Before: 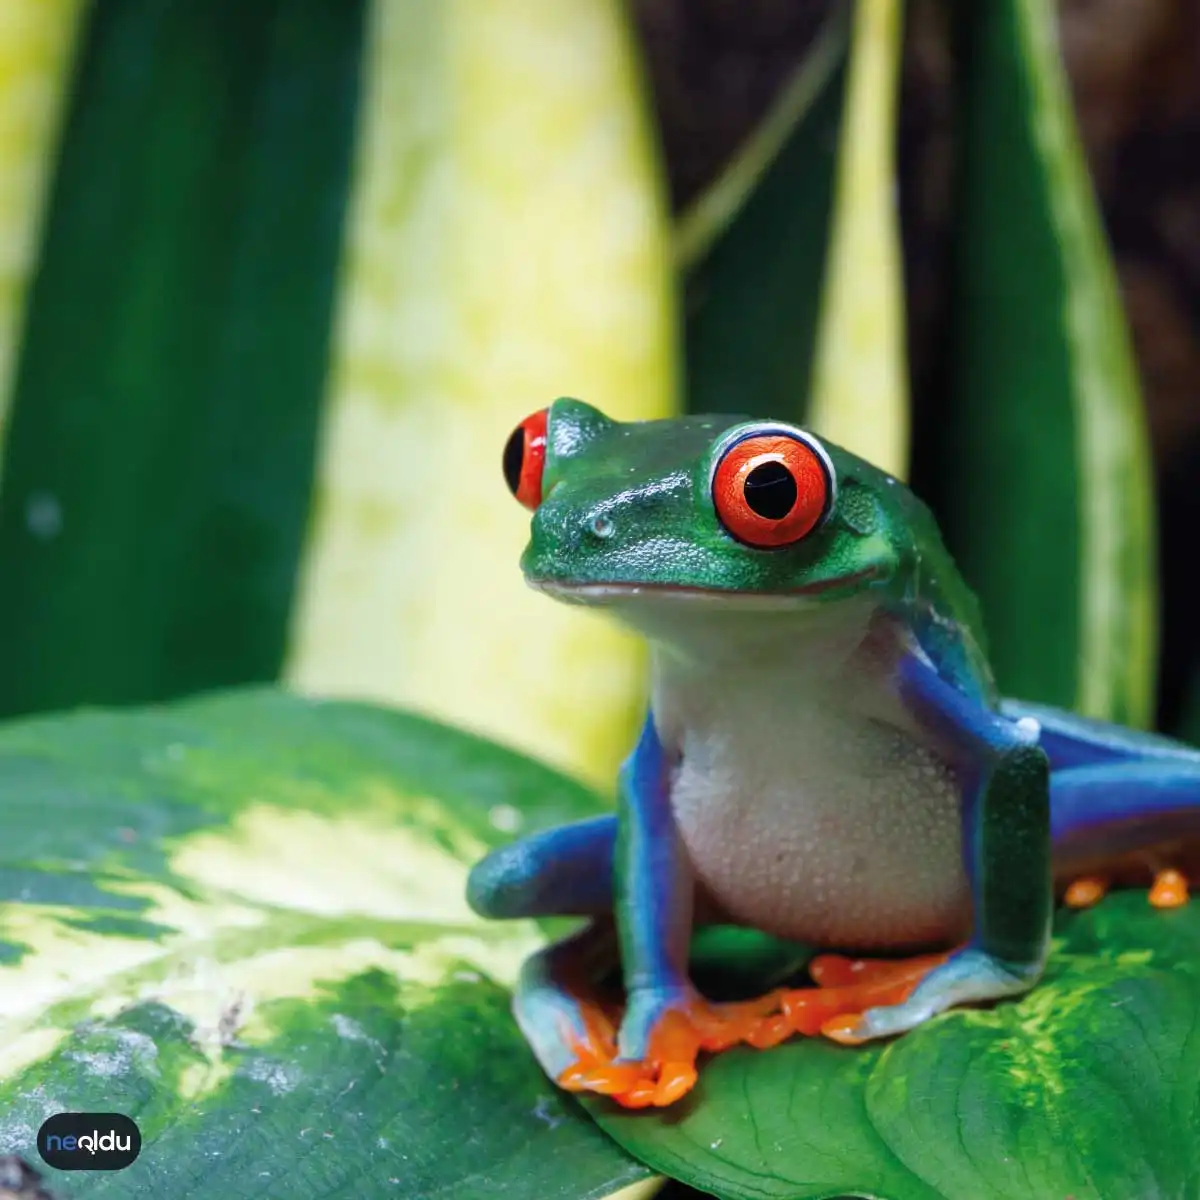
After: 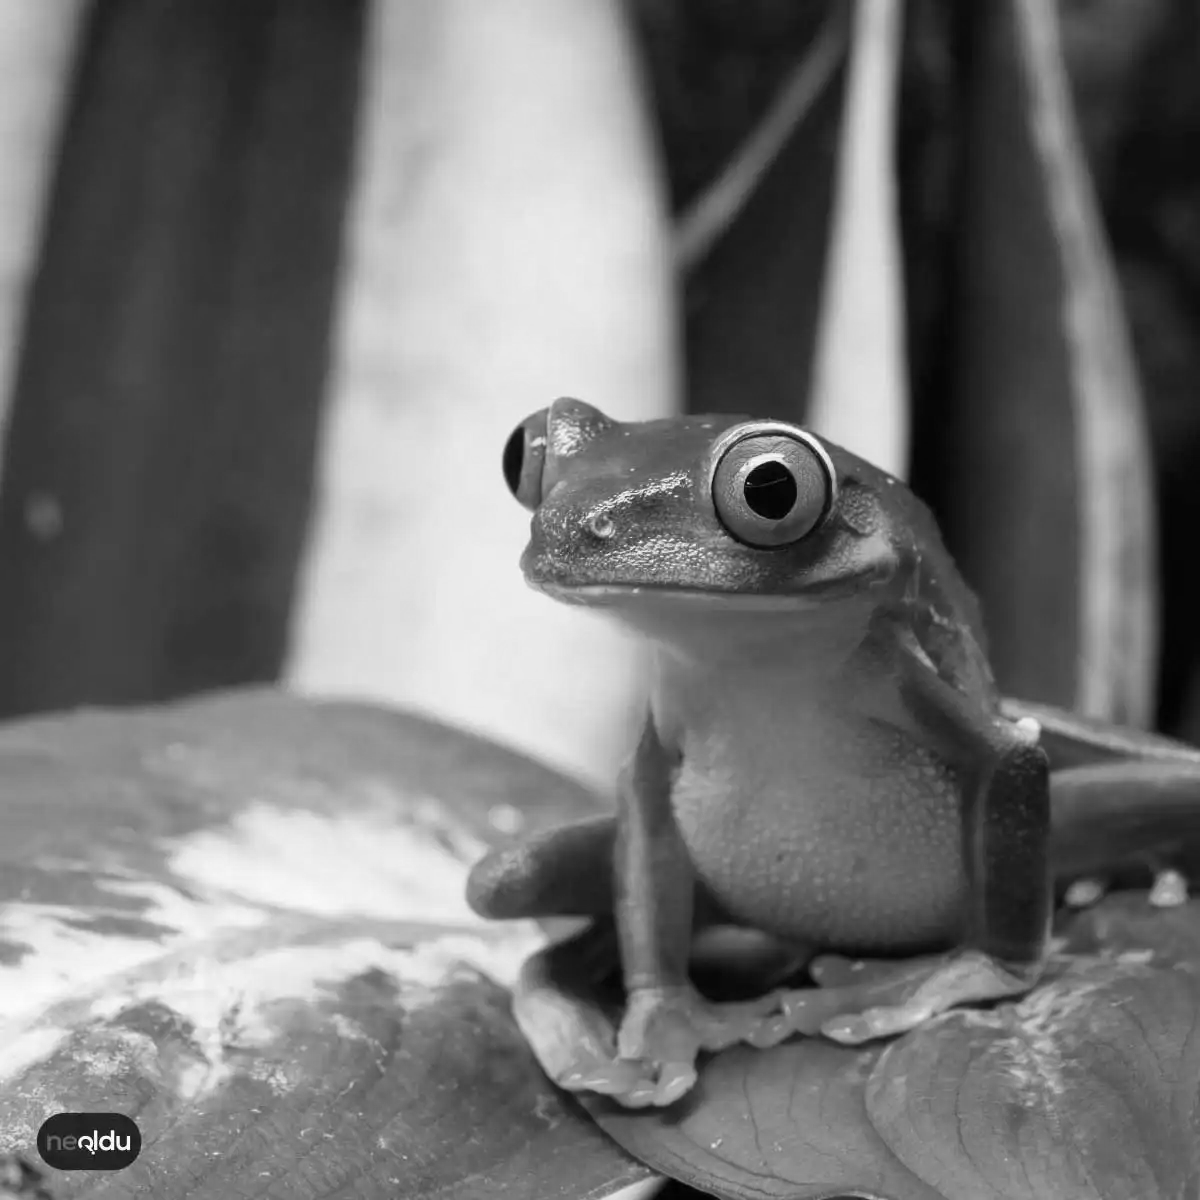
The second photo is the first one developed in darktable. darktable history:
monochrome: on, module defaults
tone equalizer: -7 EV 0.18 EV, -6 EV 0.12 EV, -5 EV 0.08 EV, -4 EV 0.04 EV, -2 EV -0.02 EV, -1 EV -0.04 EV, +0 EV -0.06 EV, luminance estimator HSV value / RGB max
